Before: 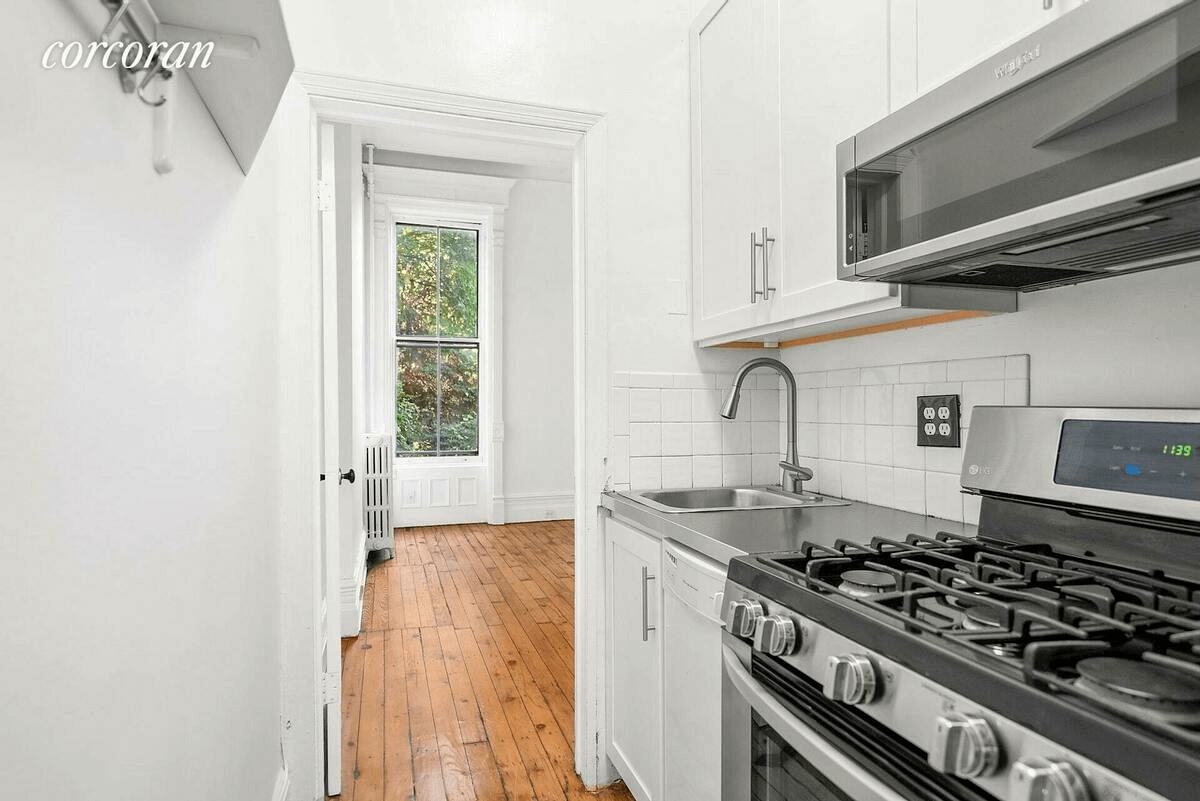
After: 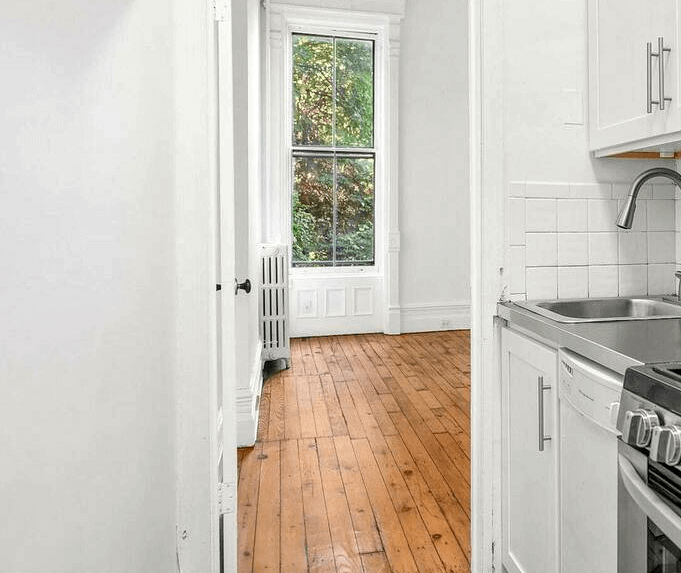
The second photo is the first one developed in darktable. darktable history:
local contrast: on, module defaults
crop: left 8.74%, top 23.782%, right 34.473%, bottom 4.607%
